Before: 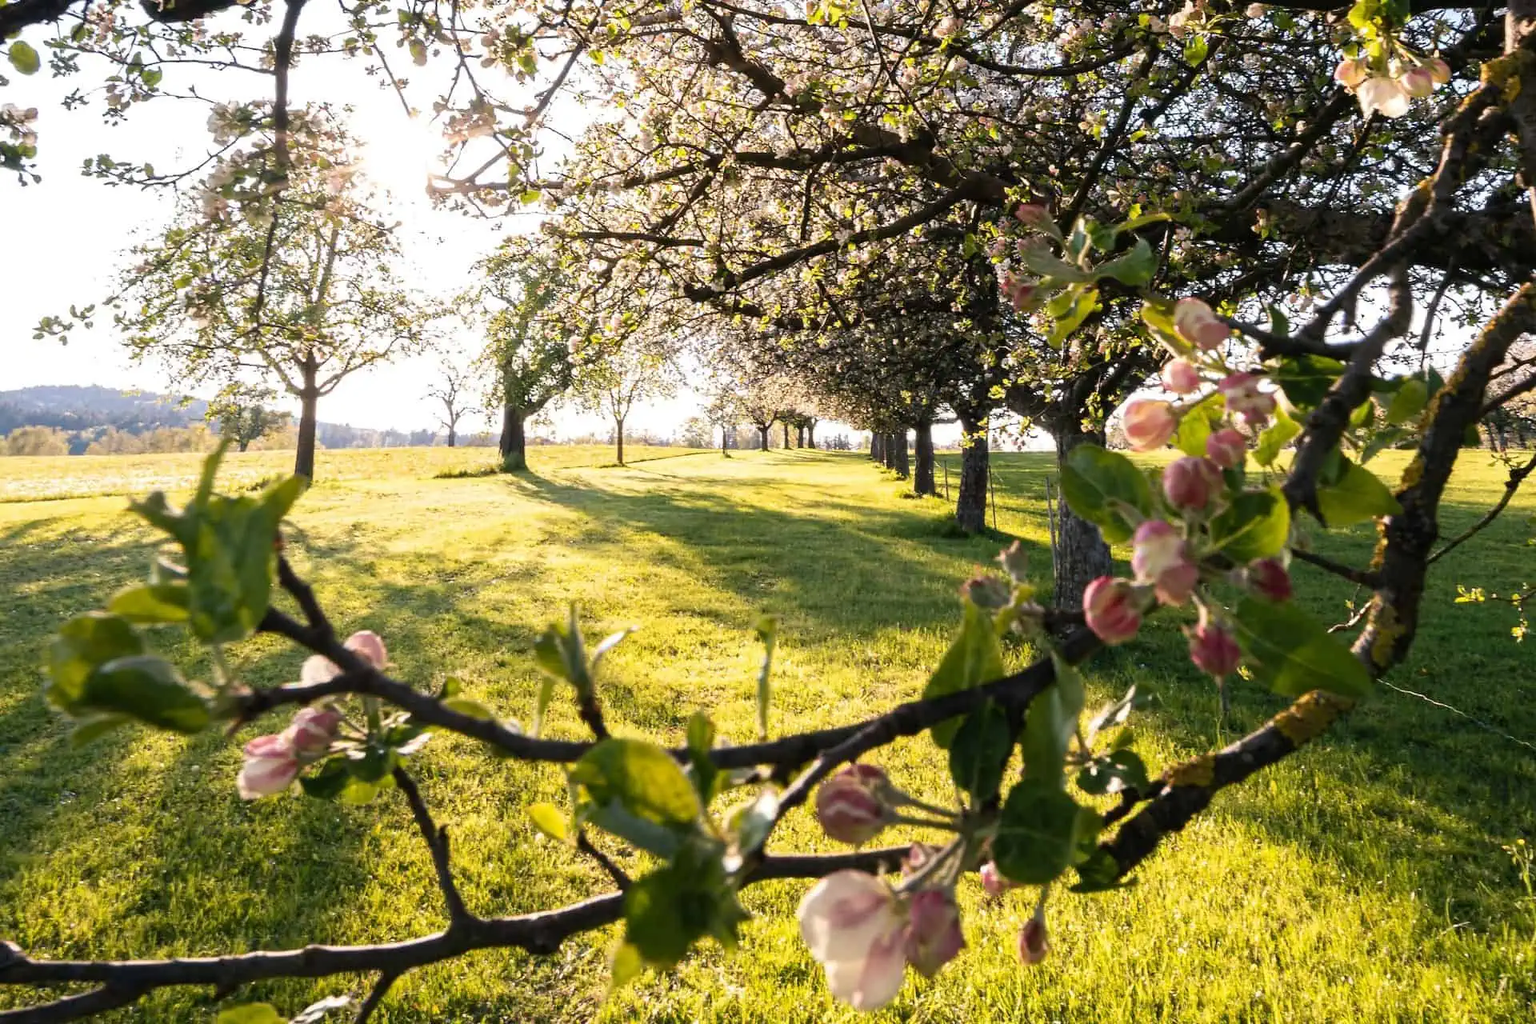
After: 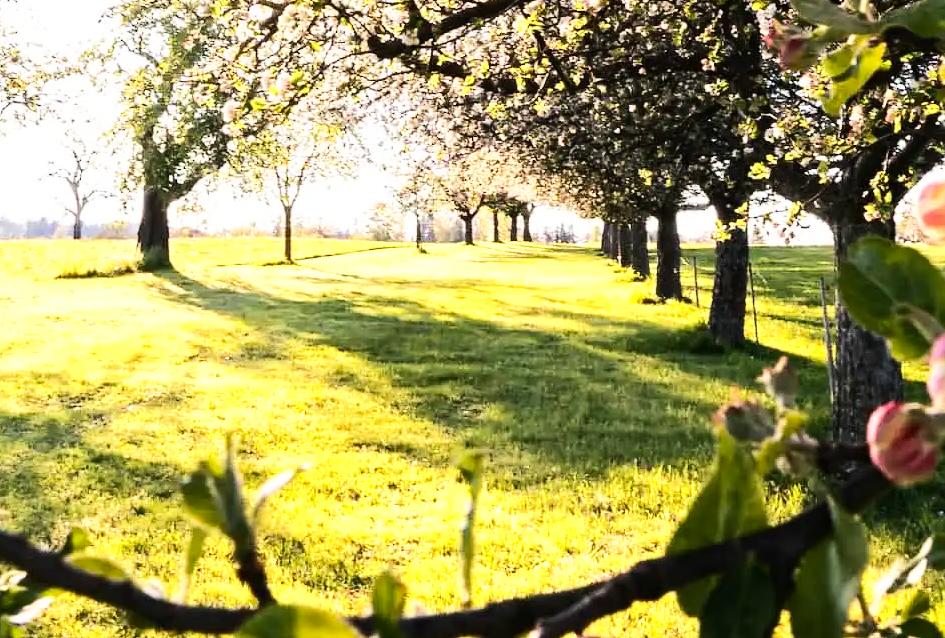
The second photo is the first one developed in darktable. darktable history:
base curve: curves: ch0 [(0, 0) (0.688, 0.865) (1, 1)], preserve colors none
haze removal: compatibility mode true, adaptive false
tone curve: curves: ch0 [(0, 0) (0.003, 0.008) (0.011, 0.011) (0.025, 0.018) (0.044, 0.028) (0.069, 0.039) (0.1, 0.056) (0.136, 0.081) (0.177, 0.118) (0.224, 0.164) (0.277, 0.223) (0.335, 0.3) (0.399, 0.399) (0.468, 0.51) (0.543, 0.618) (0.623, 0.71) (0.709, 0.79) (0.801, 0.865) (0.898, 0.93) (1, 1)]
crop: left 25.383%, top 24.999%, right 25.351%, bottom 25.143%
